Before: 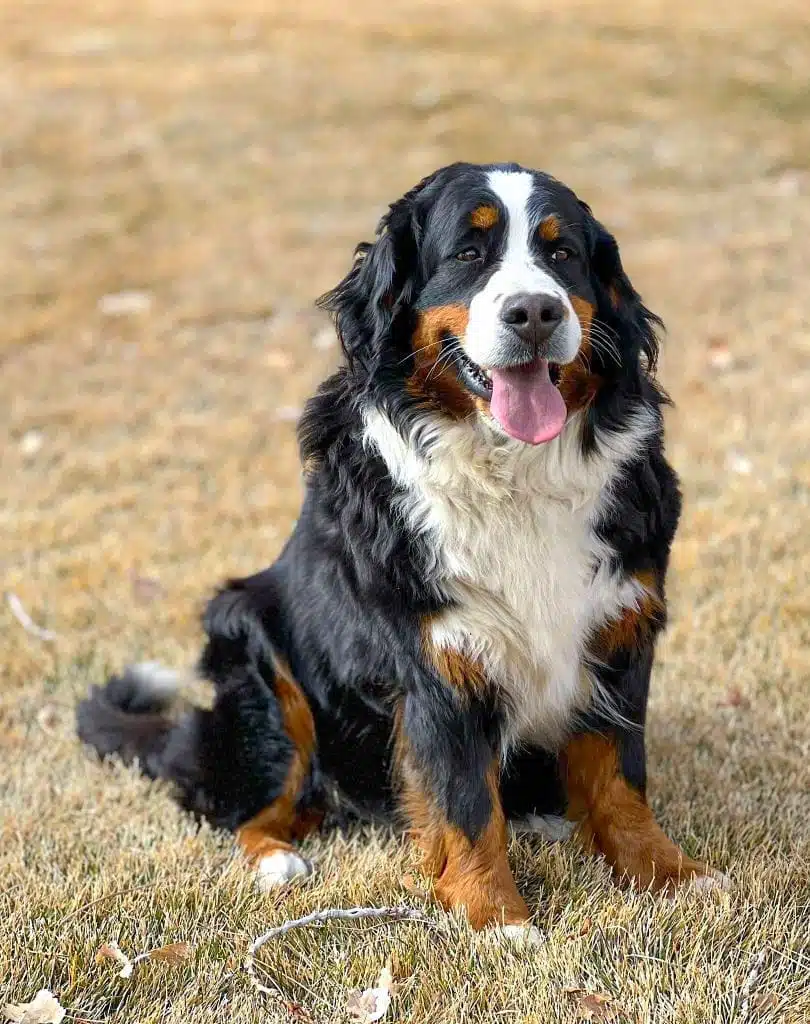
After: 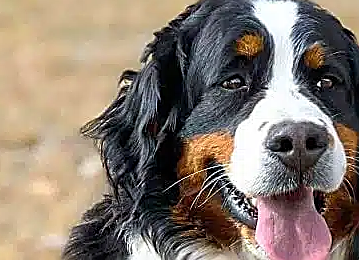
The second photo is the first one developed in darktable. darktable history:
sharpen: radius 1.669, amount 1.282
crop: left 29.038%, top 16.865%, right 26.596%, bottom 57.659%
